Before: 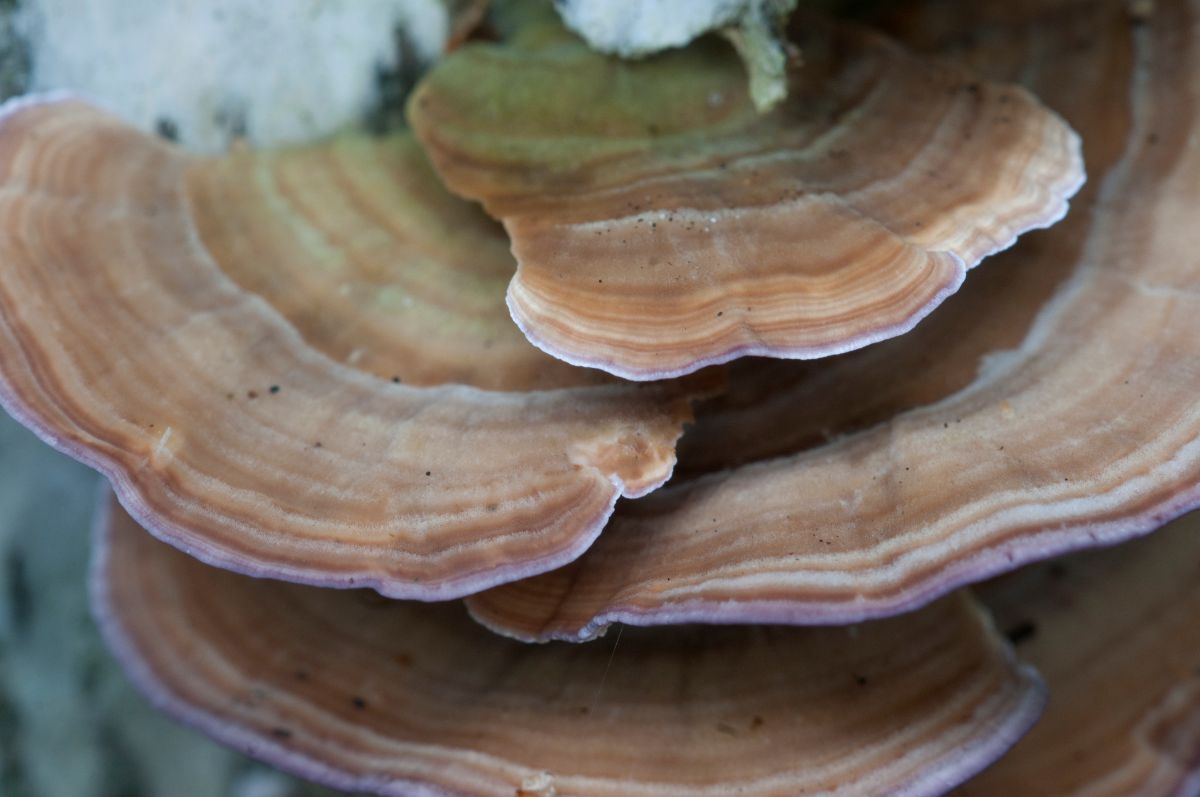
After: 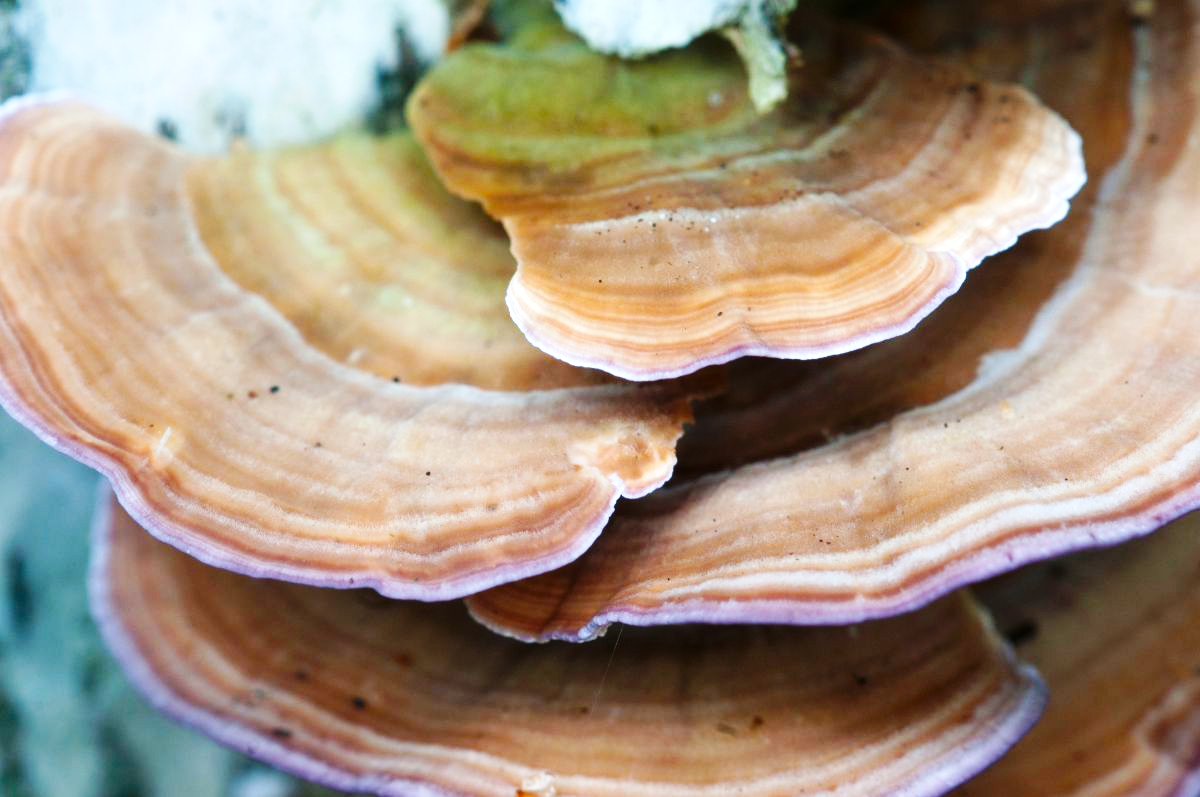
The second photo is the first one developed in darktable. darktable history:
exposure: exposure 0.2 EV, compensate highlight preservation false
base curve: curves: ch0 [(0, 0) (0.032, 0.025) (0.121, 0.166) (0.206, 0.329) (0.605, 0.79) (1, 1)], preserve colors none
color balance rgb: perceptual saturation grading › global saturation 14.993%, perceptual brilliance grading › global brilliance 12.791%, global vibrance 20%
